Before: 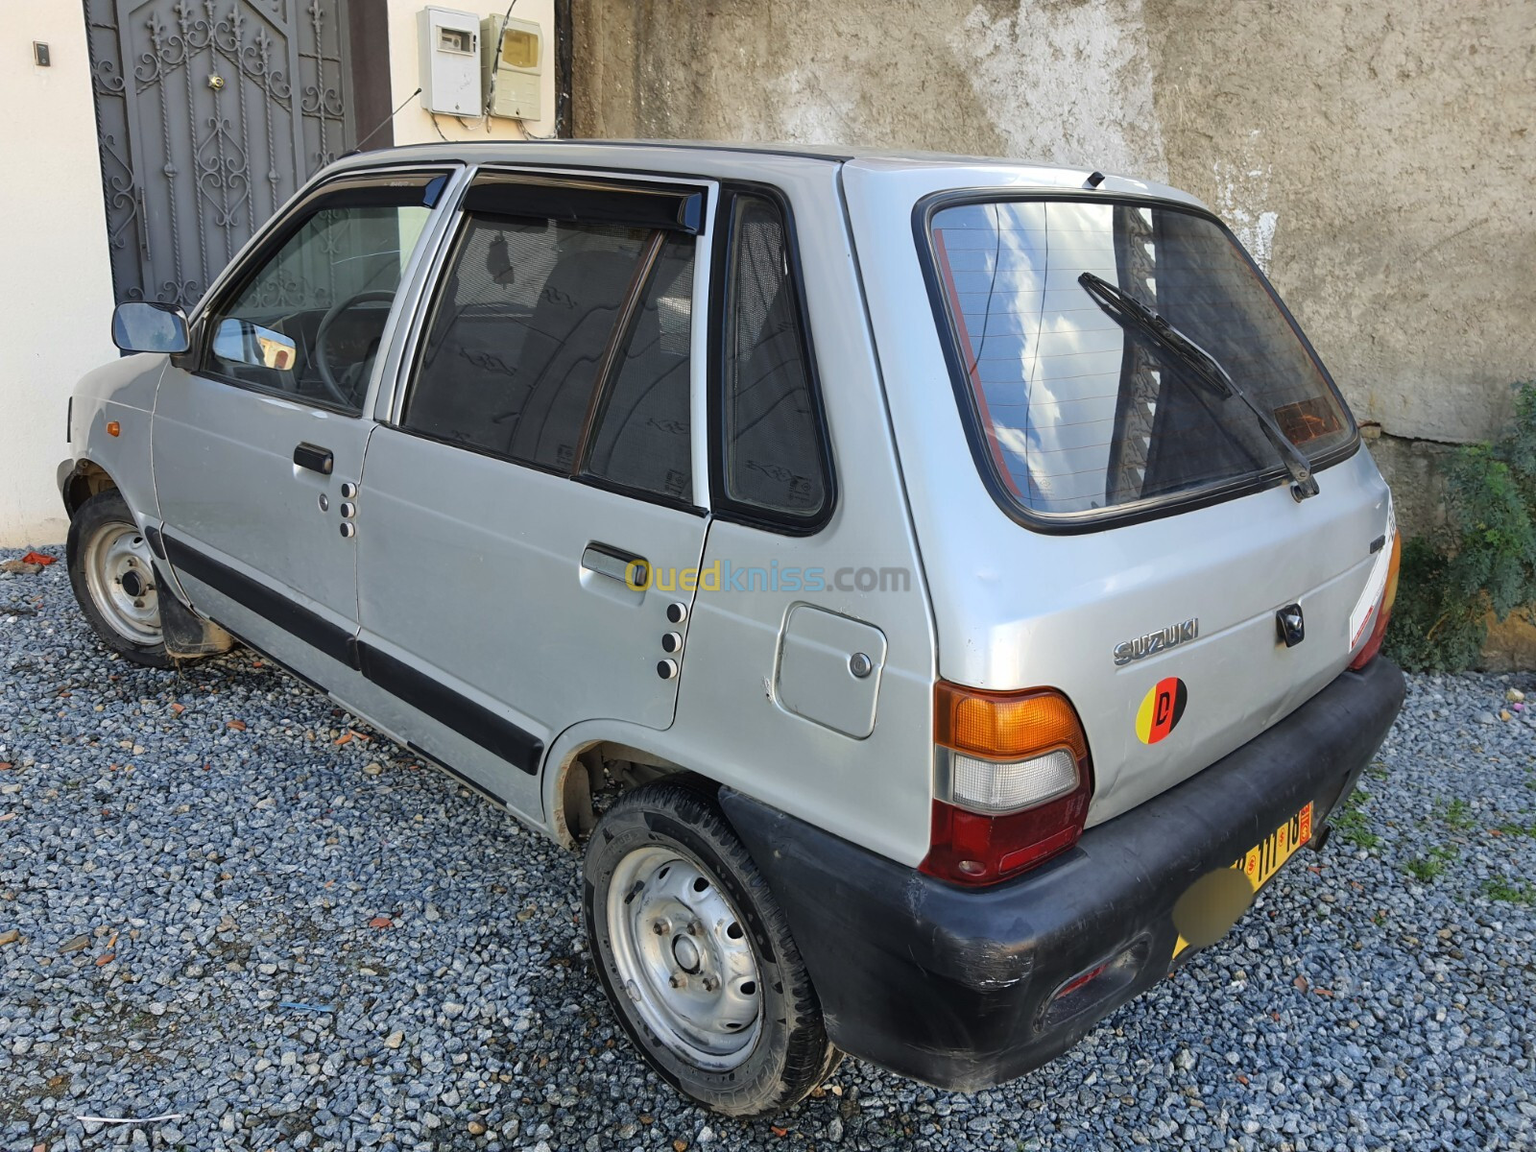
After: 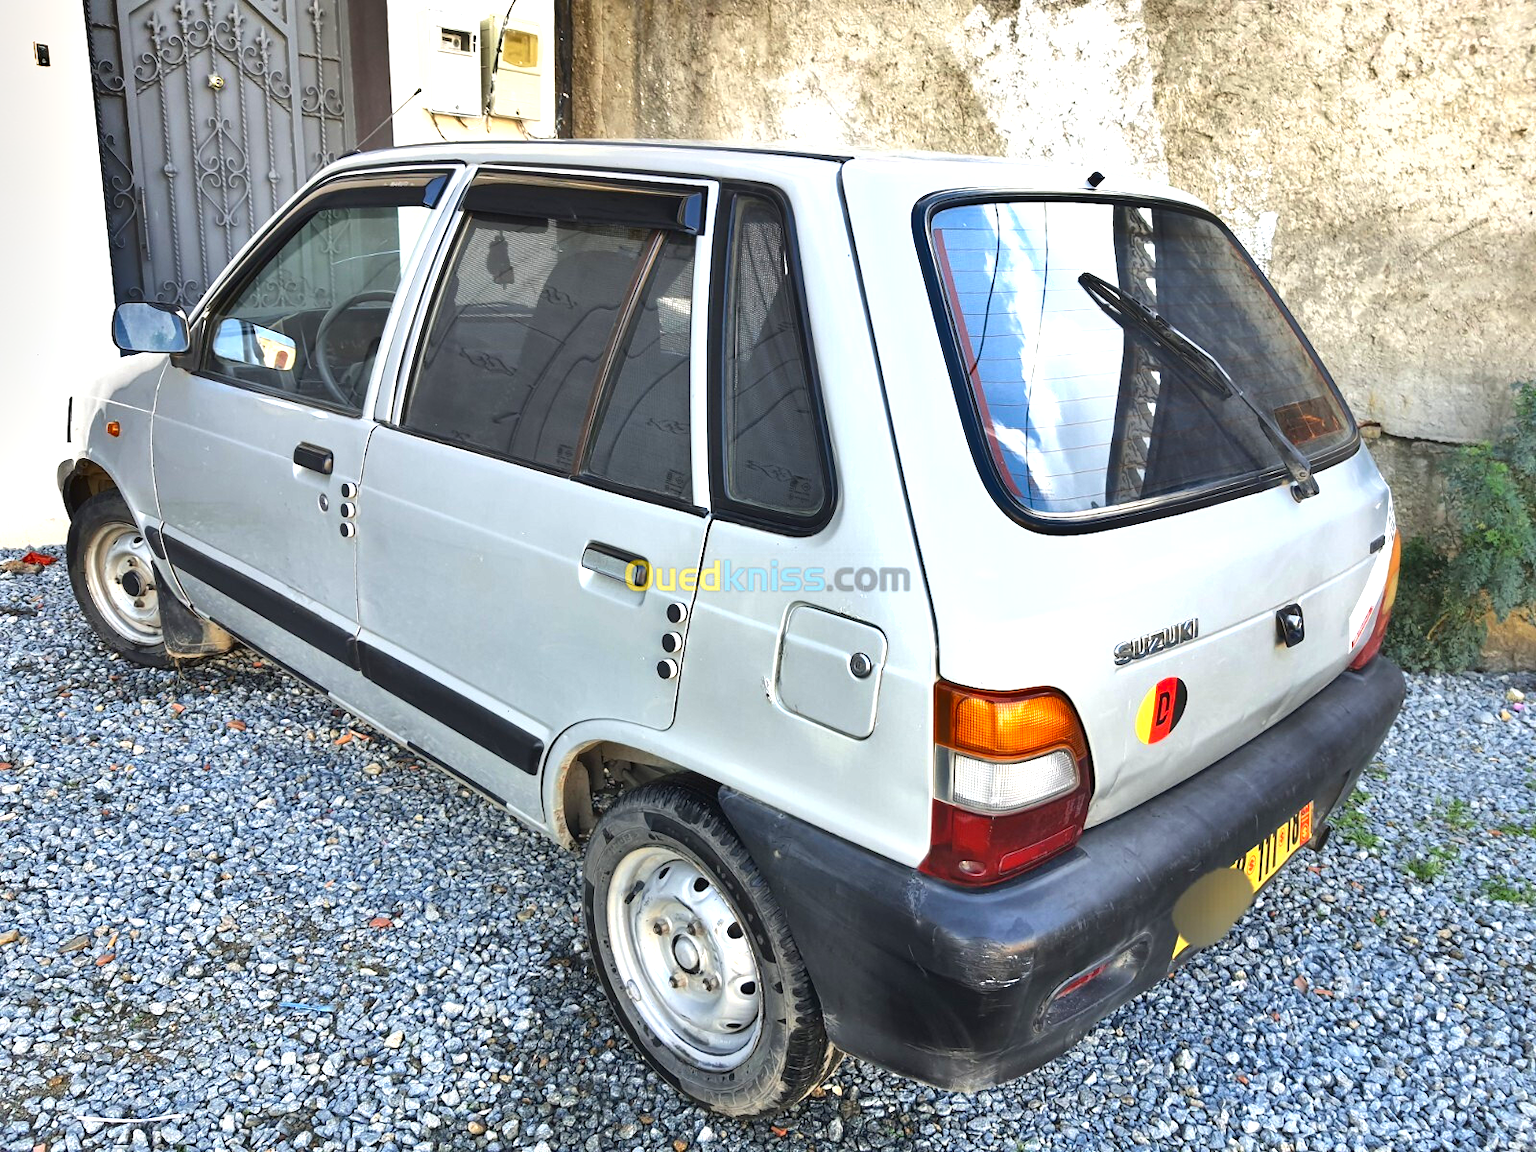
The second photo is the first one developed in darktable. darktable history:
exposure: exposure 1.16 EV, compensate exposure bias true, compensate highlight preservation false
shadows and highlights: shadows 5, soften with gaussian
